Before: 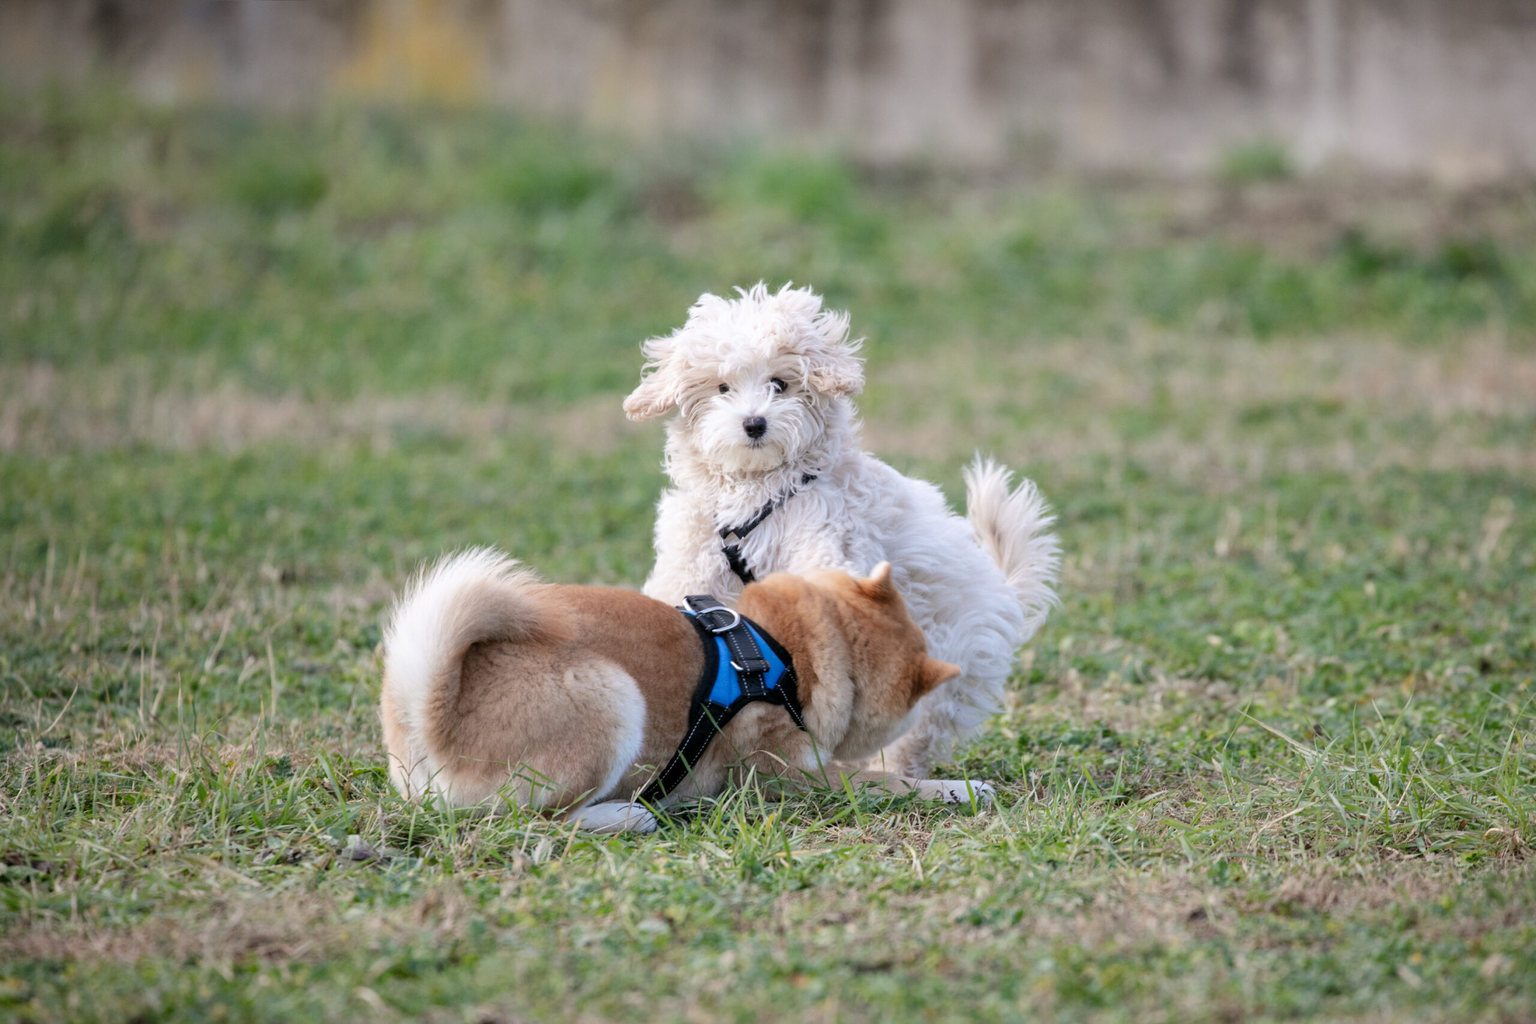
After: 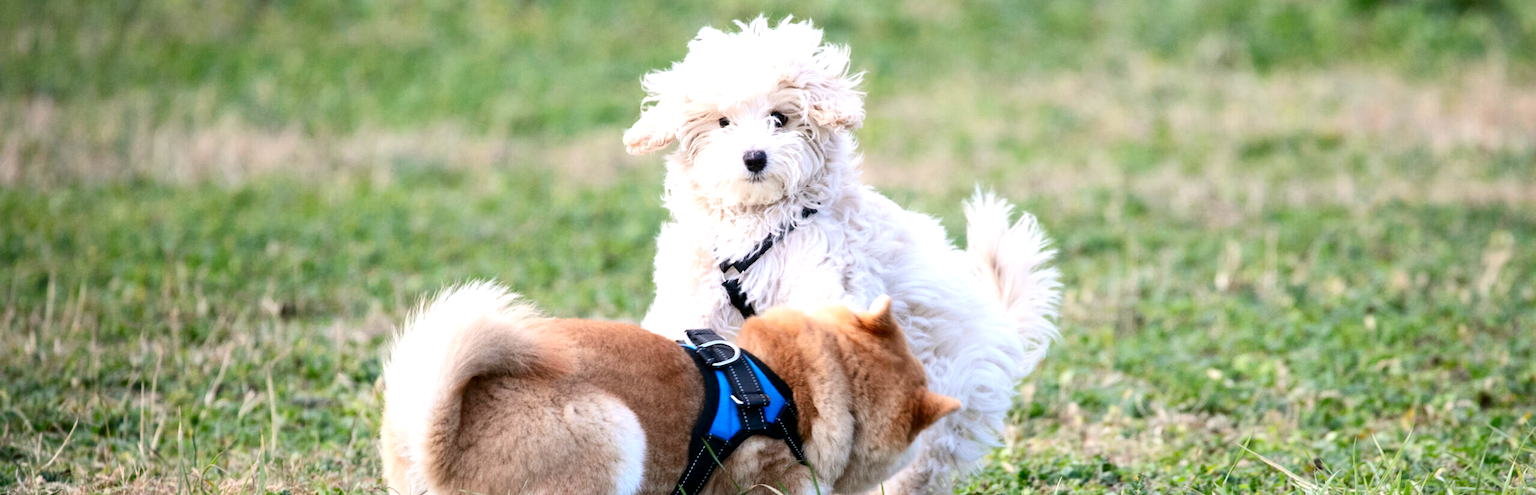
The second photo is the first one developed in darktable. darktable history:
exposure: exposure 0.636 EV, compensate highlight preservation false
crop and rotate: top 26.056%, bottom 25.543%
contrast brightness saturation: contrast 0.19, brightness -0.11, saturation 0.21
